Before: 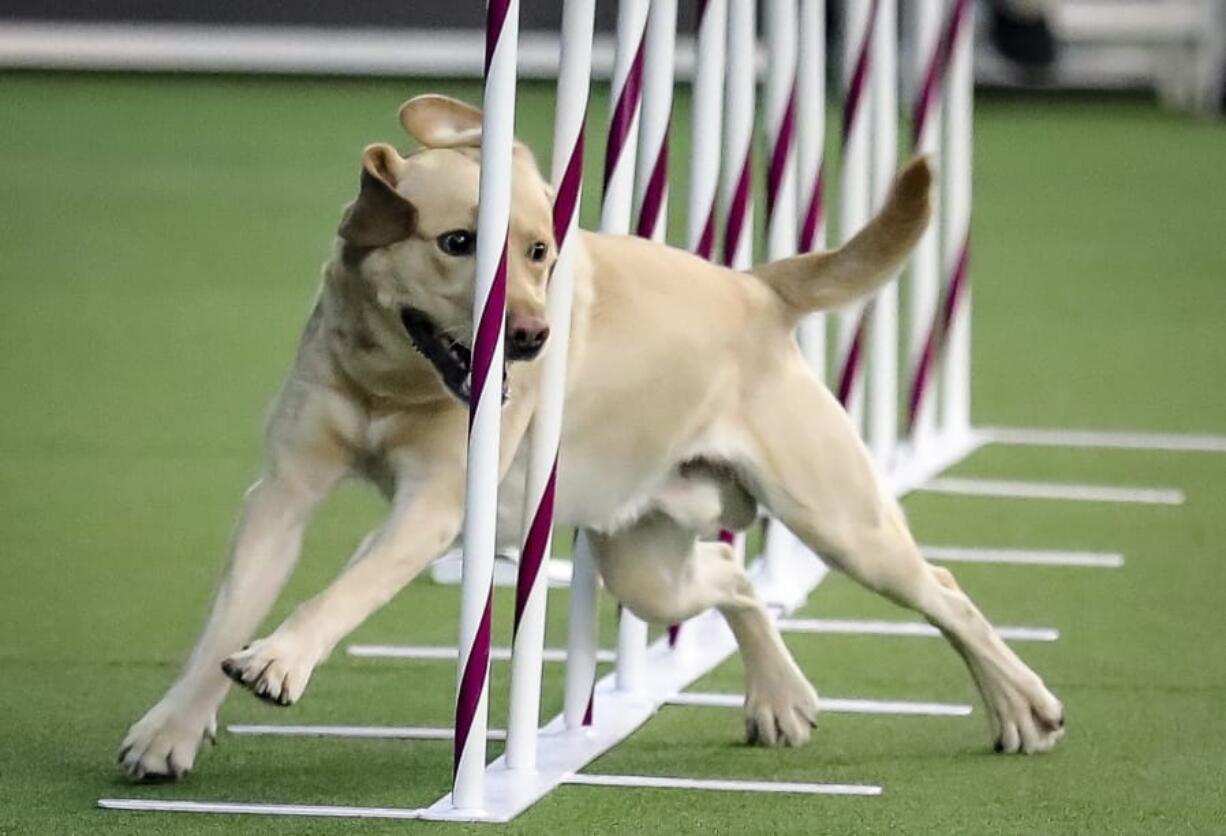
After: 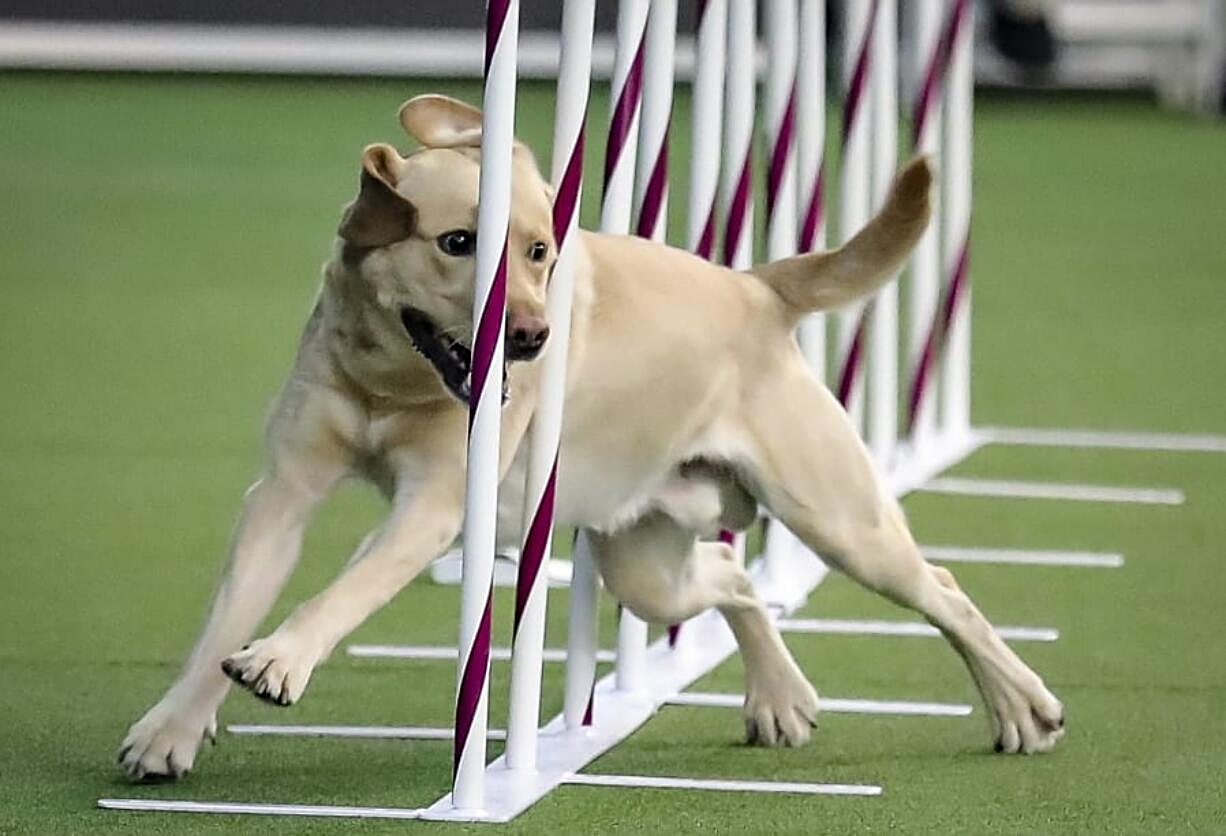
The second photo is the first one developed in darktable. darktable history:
shadows and highlights: shadows 31.99, highlights -32.63, soften with gaussian
sharpen: on, module defaults
